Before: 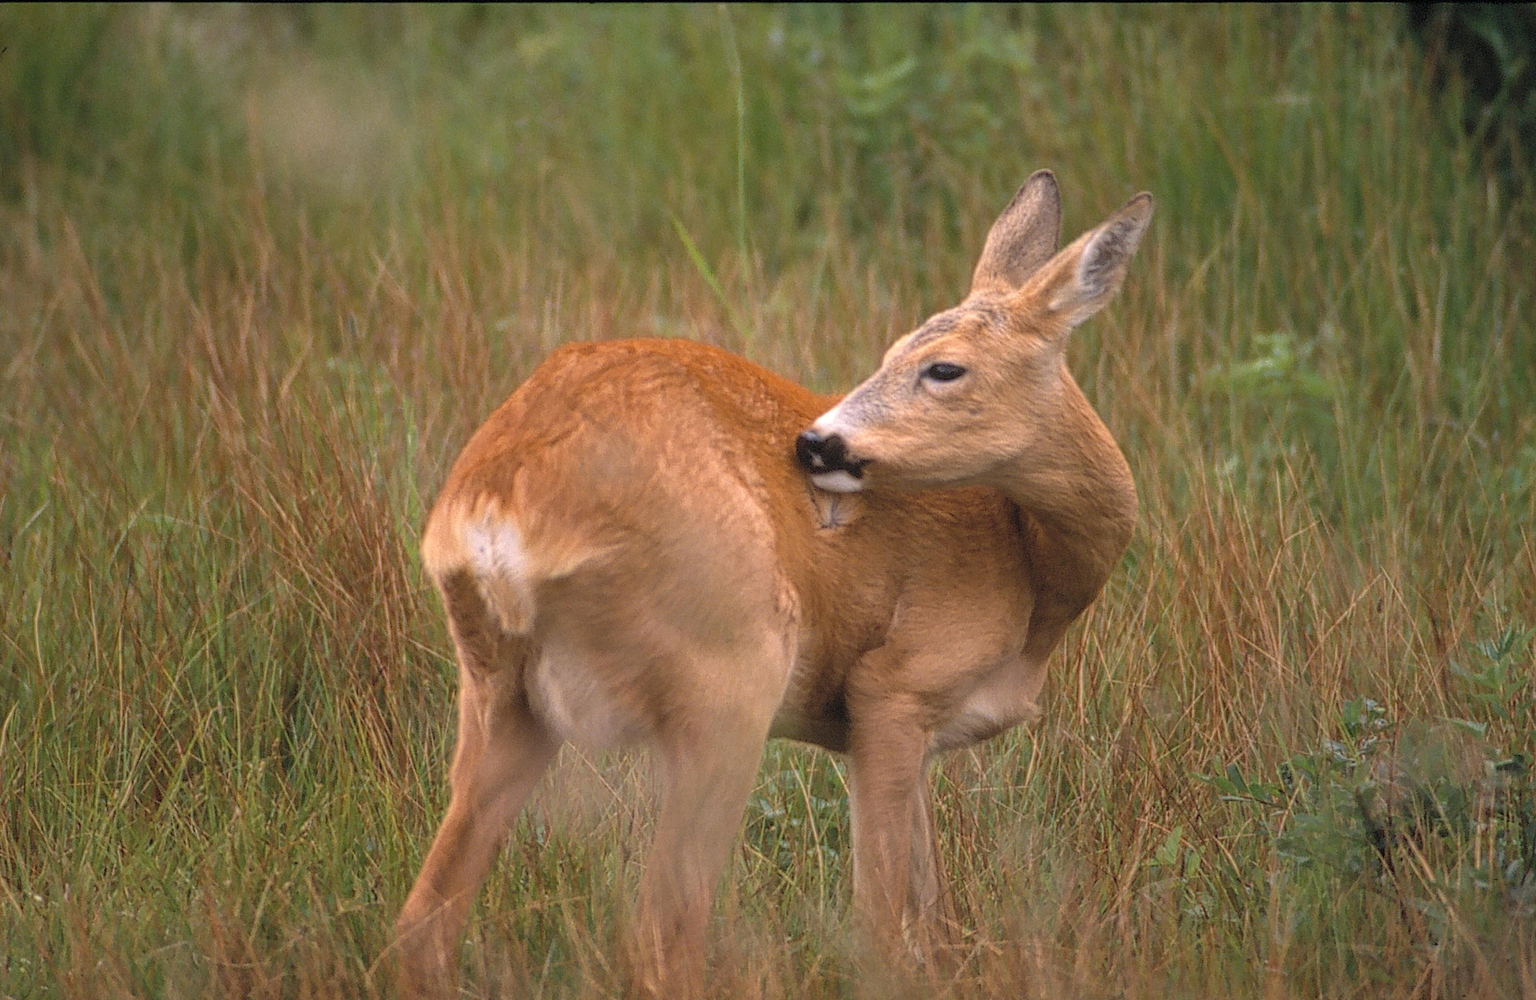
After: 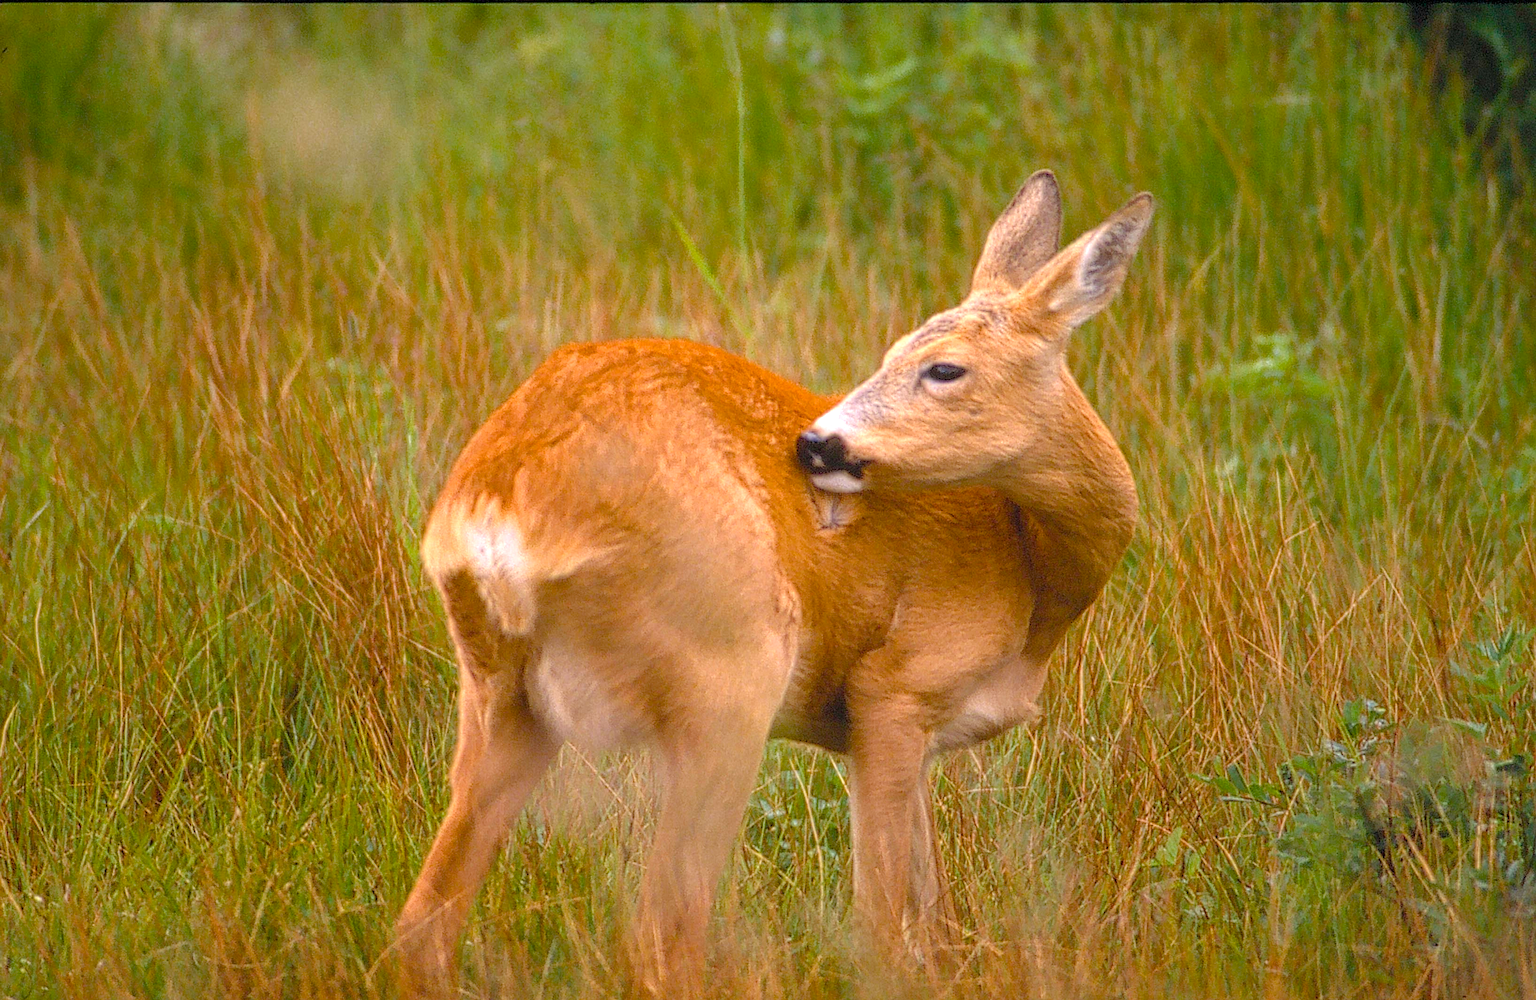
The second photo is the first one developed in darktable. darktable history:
exposure: black level correction 0.001, exposure 0.499 EV, compensate highlight preservation false
sharpen: amount 0.217
color balance rgb: perceptual saturation grading › global saturation 34.875%, perceptual saturation grading › highlights -25.002%, perceptual saturation grading › shadows 49.534%, global vibrance 24.164%
